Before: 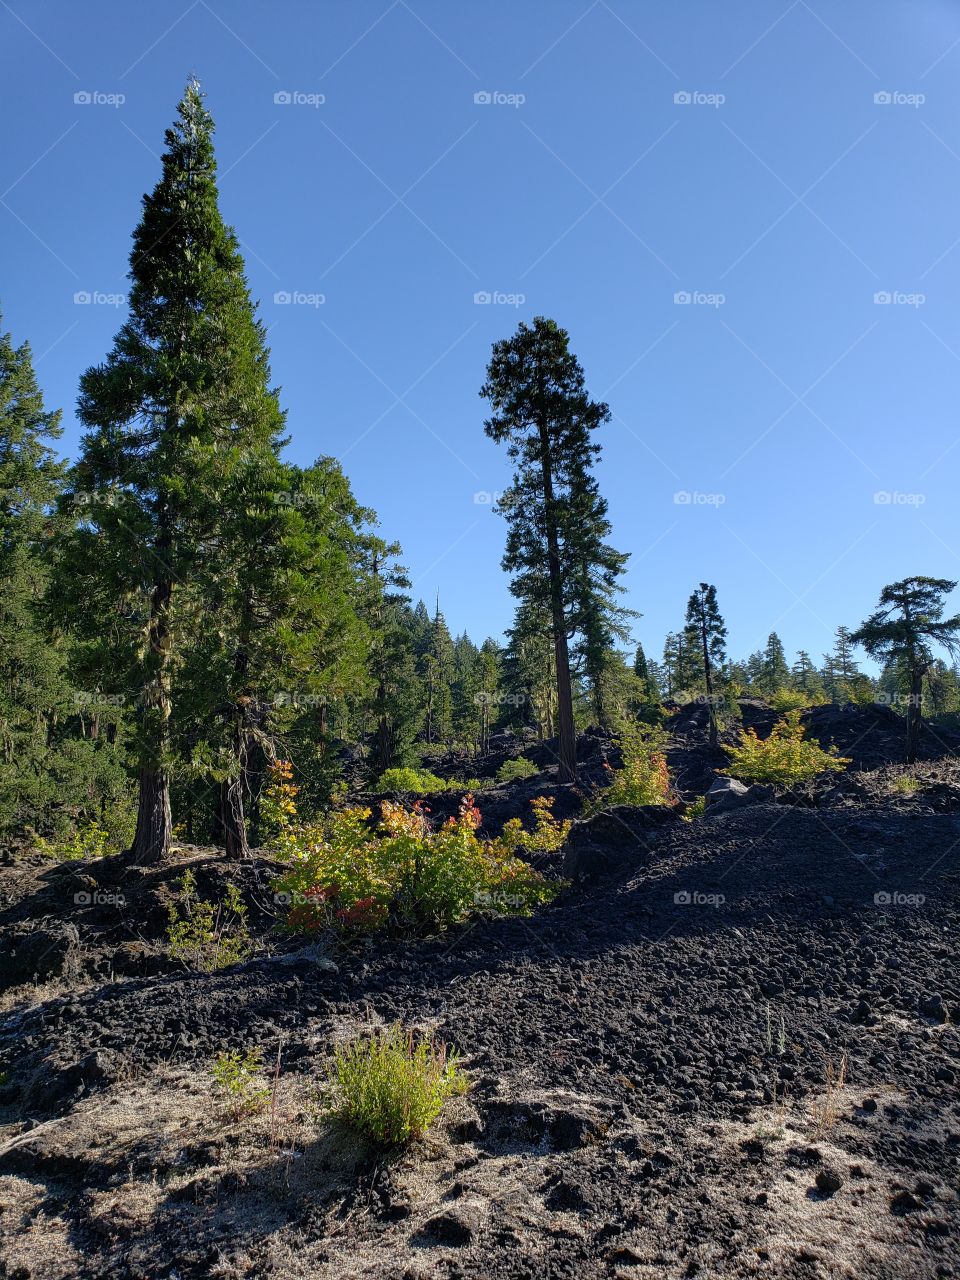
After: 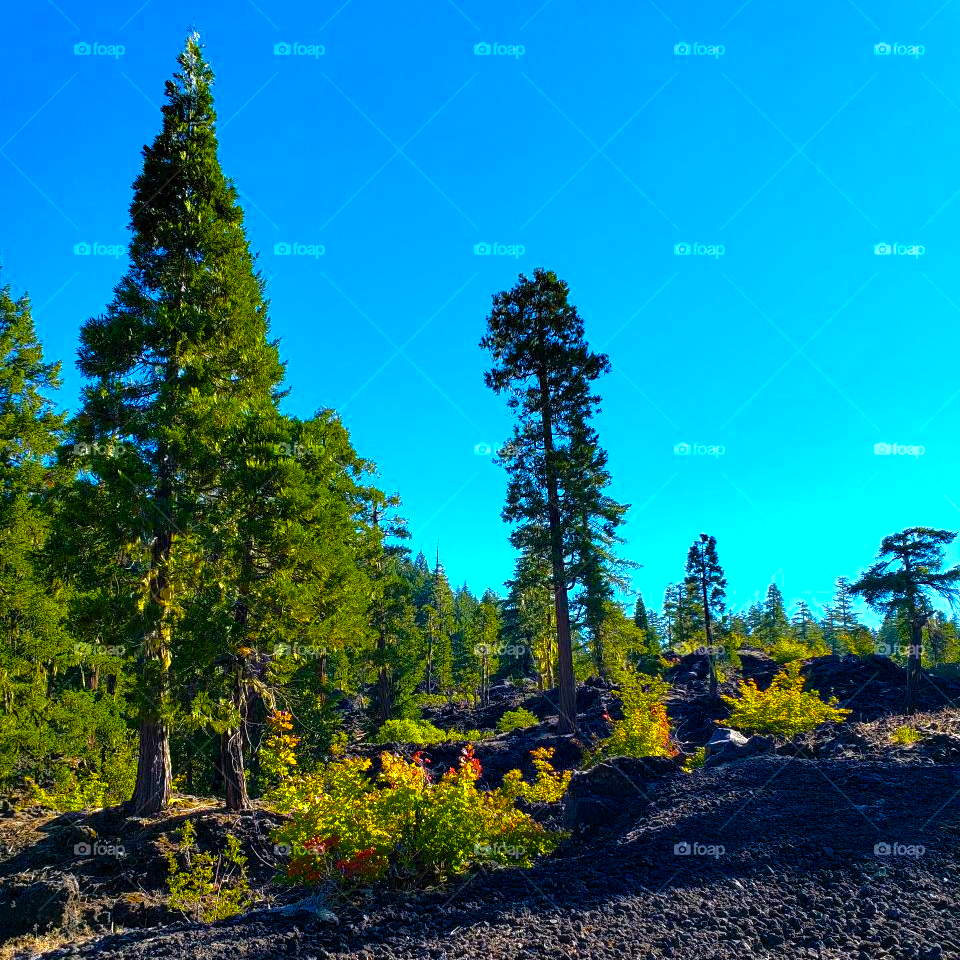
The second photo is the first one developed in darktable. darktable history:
crop: top 3.857%, bottom 21.132%
color balance rgb: linear chroma grading › global chroma 20%, perceptual saturation grading › global saturation 65%, perceptual saturation grading › highlights 50%, perceptual saturation grading › shadows 30%, perceptual brilliance grading › global brilliance 12%, perceptual brilliance grading › highlights 15%, global vibrance 20%
